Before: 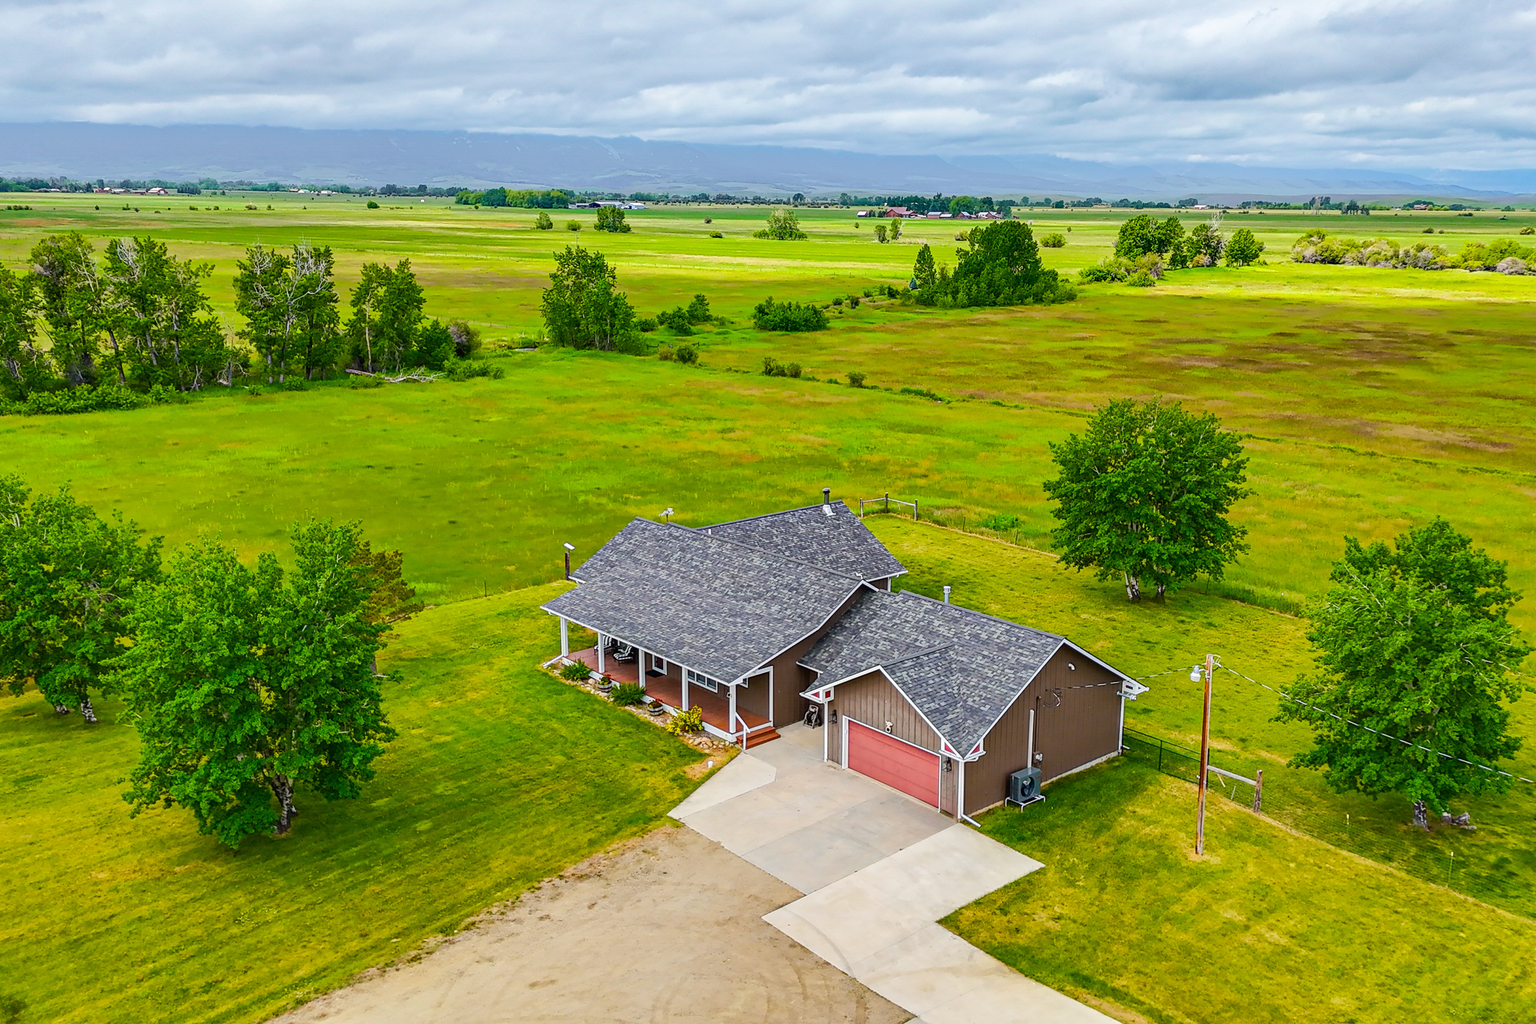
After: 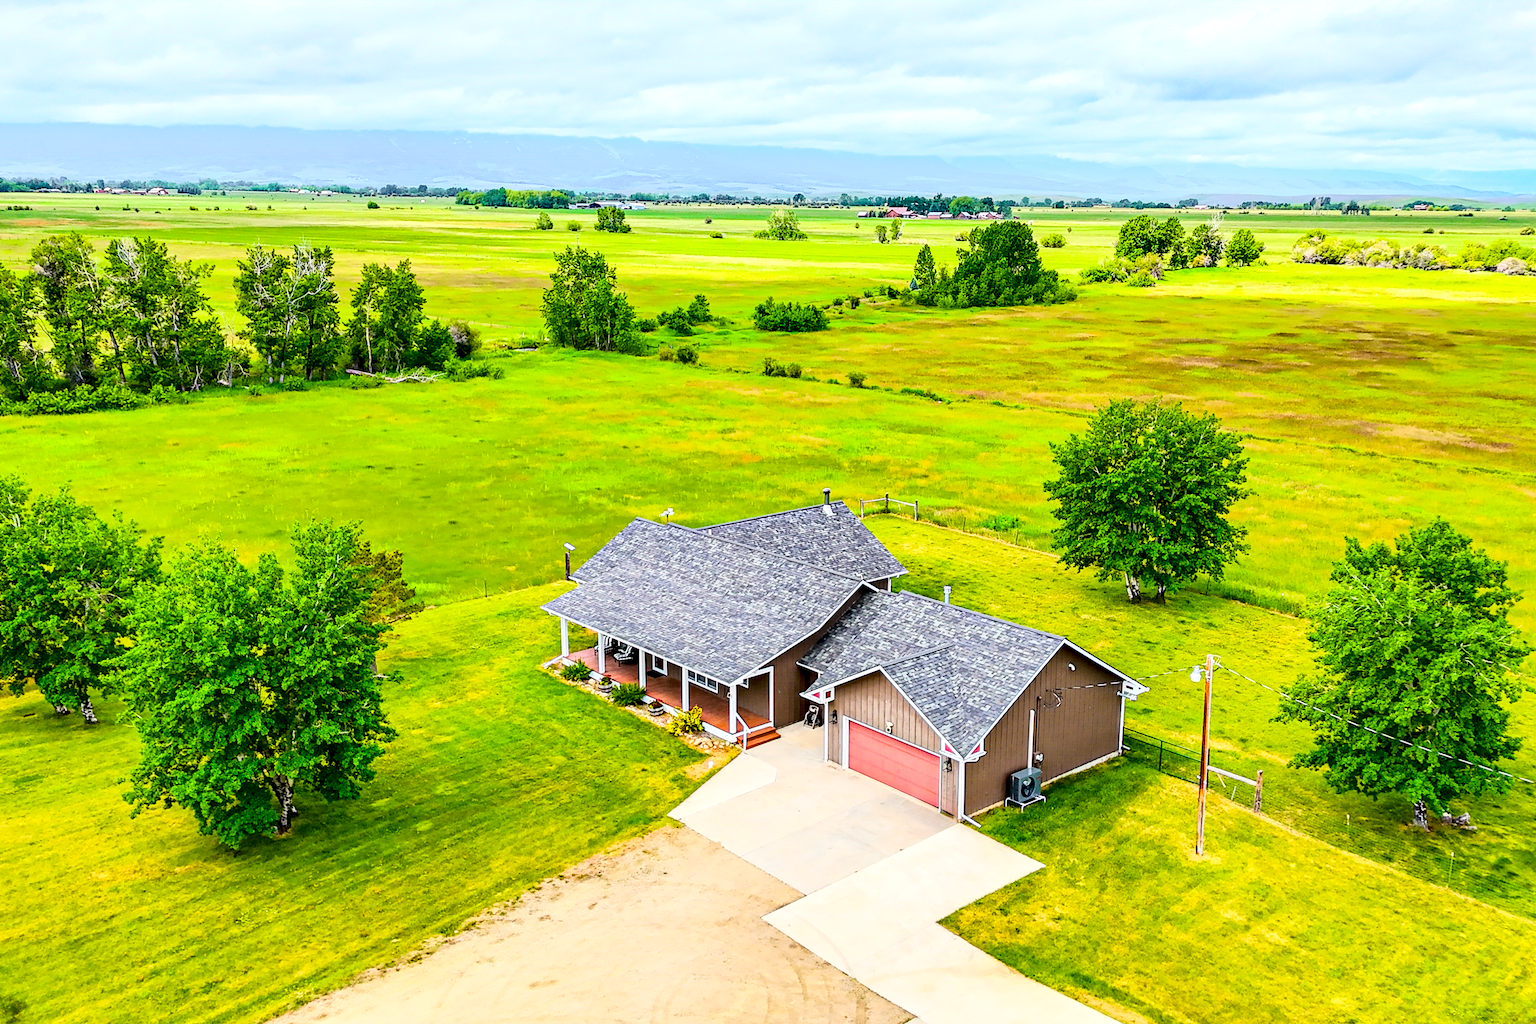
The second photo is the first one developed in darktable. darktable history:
tone equalizer: edges refinement/feathering 500, mask exposure compensation -1.57 EV, preserve details no
exposure: black level correction 0.007, exposure 0.155 EV, compensate exposure bias true, compensate highlight preservation false
base curve: curves: ch0 [(0, 0) (0.028, 0.03) (0.121, 0.232) (0.46, 0.748) (0.859, 0.968) (1, 1)]
local contrast: highlights 104%, shadows 102%, detail 120%, midtone range 0.2
